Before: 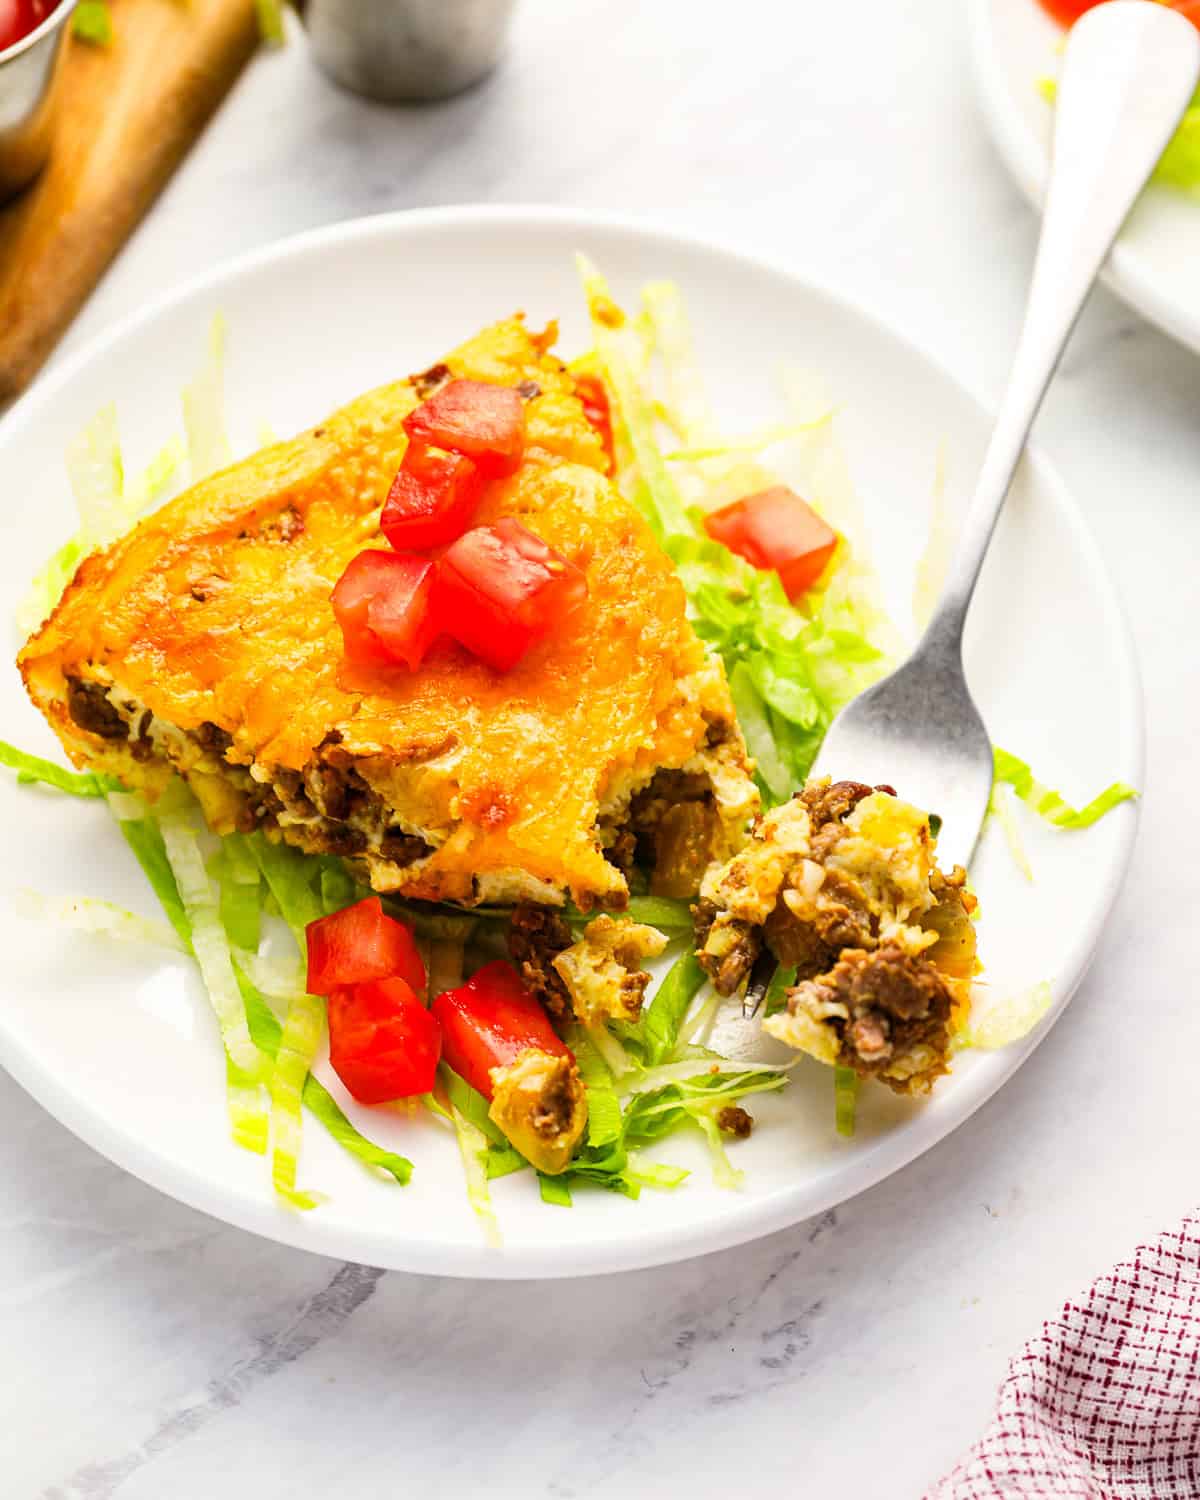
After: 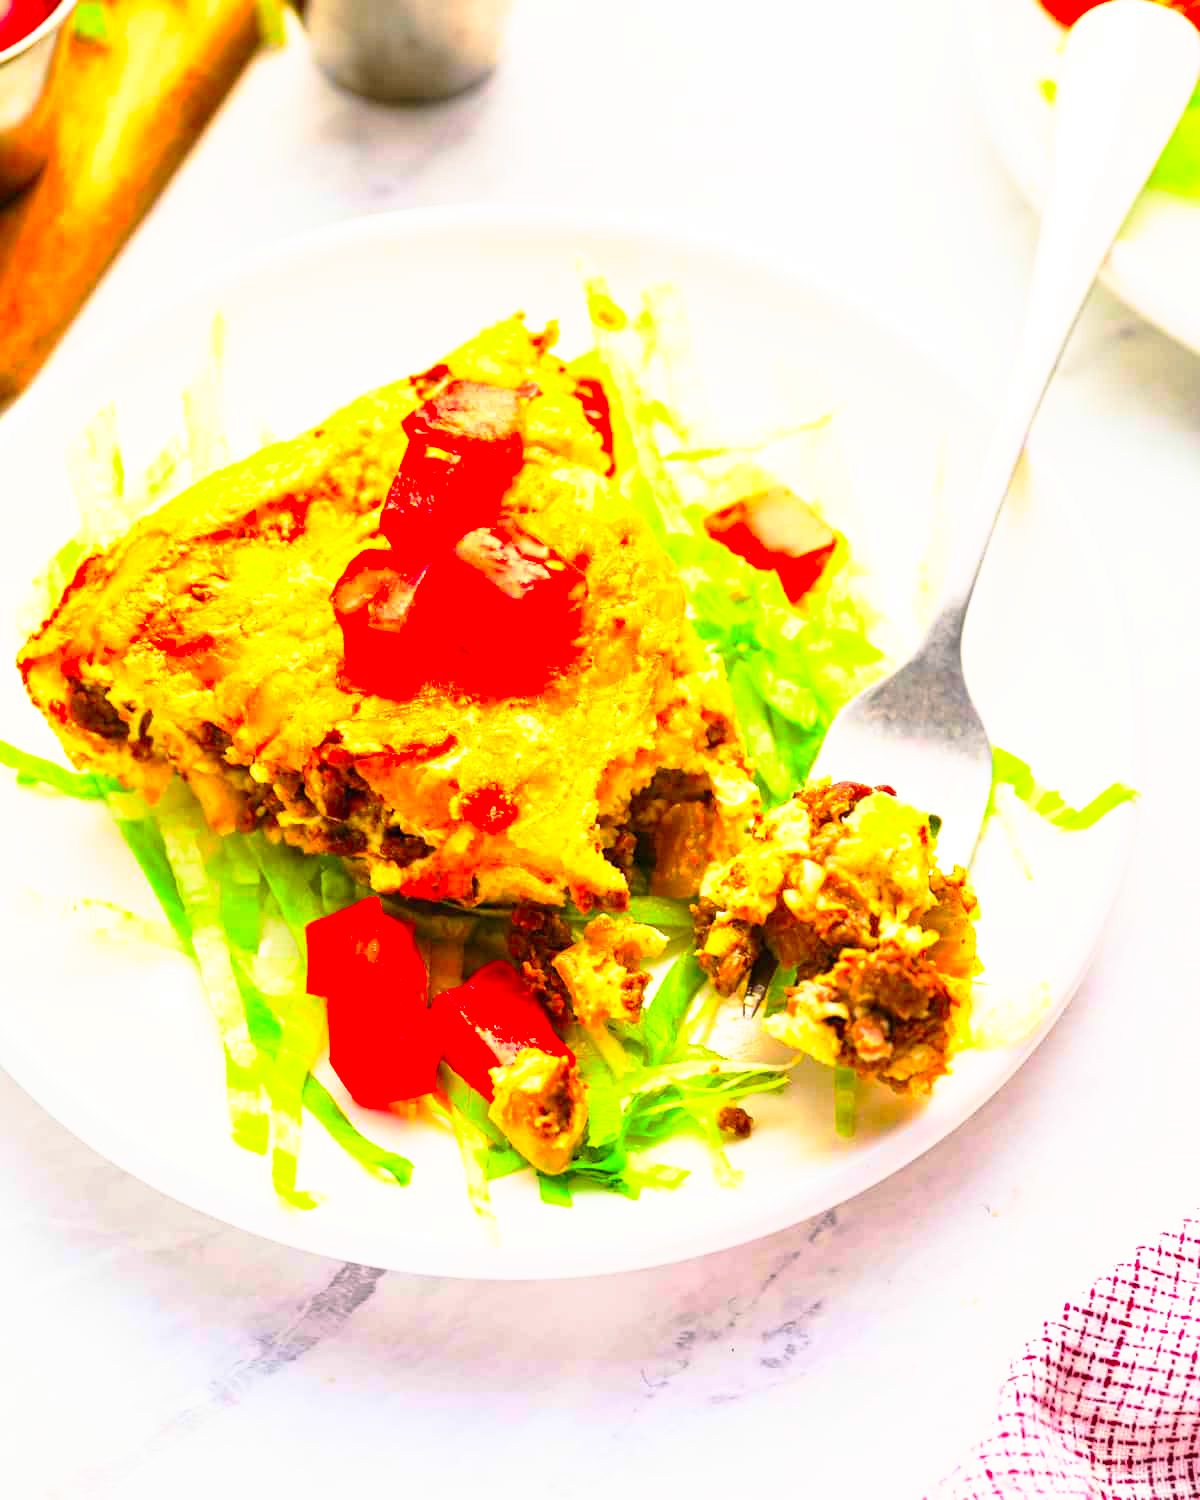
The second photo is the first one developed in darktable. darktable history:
base curve: curves: ch0 [(0, 0) (0.557, 0.834) (1, 1)], preserve colors none
tone curve: curves: ch0 [(0, 0) (0.568, 0.517) (0.8, 0.717) (1, 1)], preserve colors none
contrast brightness saturation: contrast 0.203, brightness 0.198, saturation 0.788
